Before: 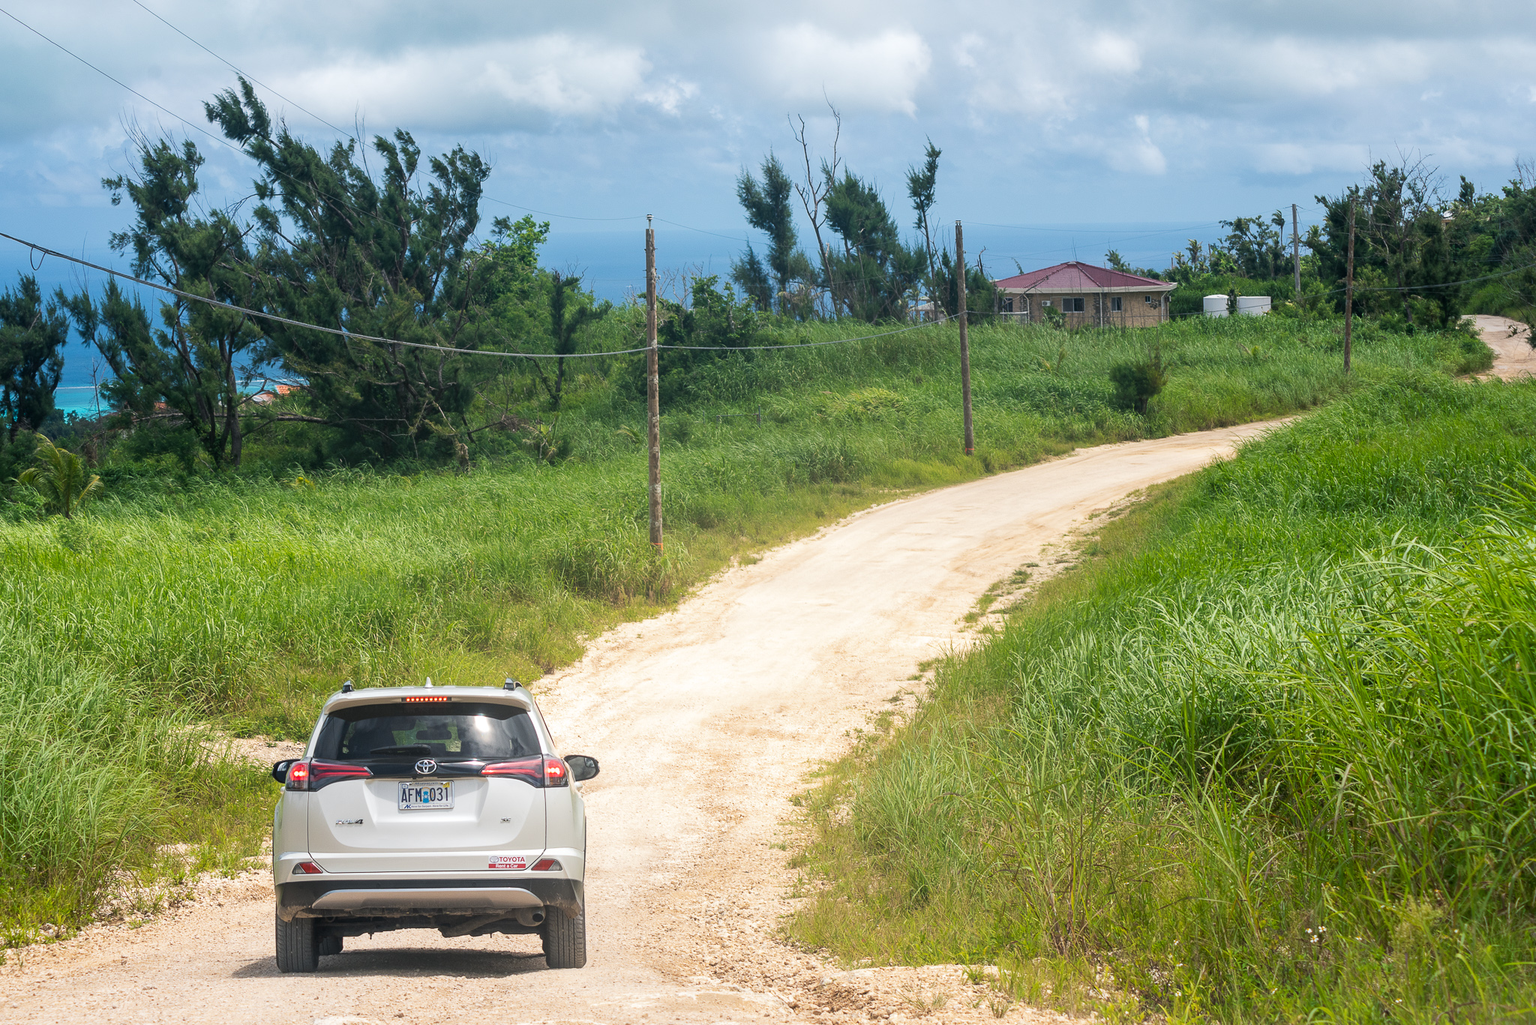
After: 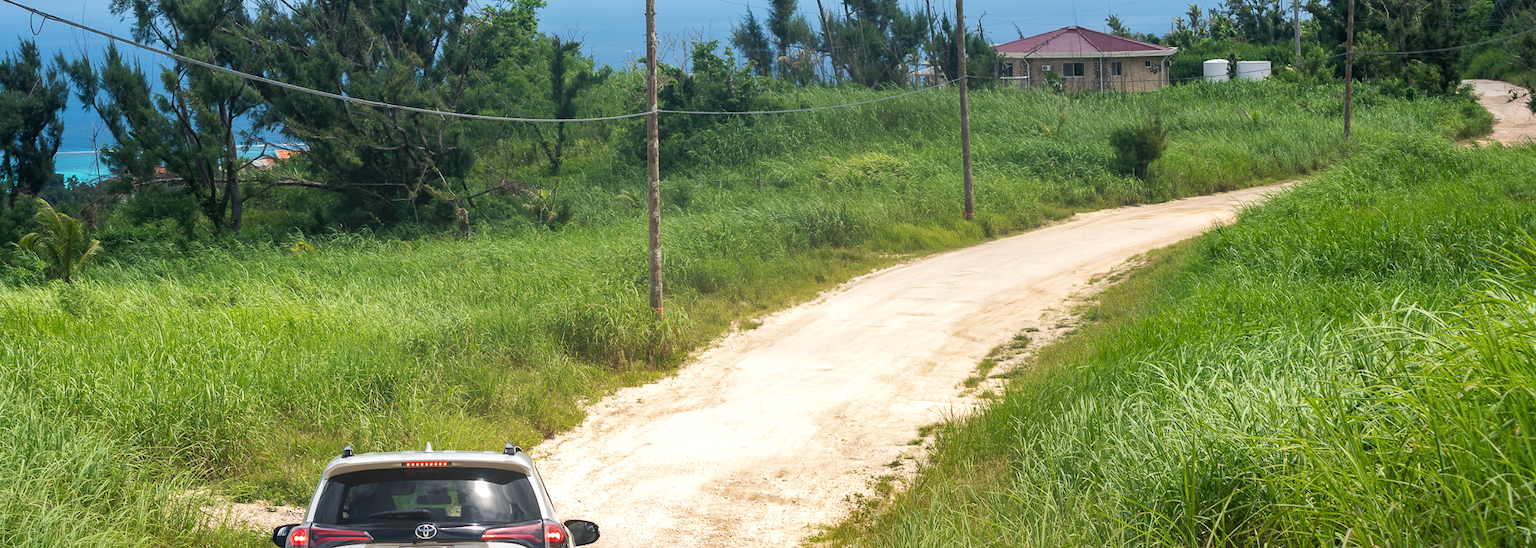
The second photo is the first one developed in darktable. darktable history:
crop and rotate: top 23.043%, bottom 23.437%
shadows and highlights: radius 171.16, shadows 27, white point adjustment 3.13, highlights -67.95, soften with gaussian
